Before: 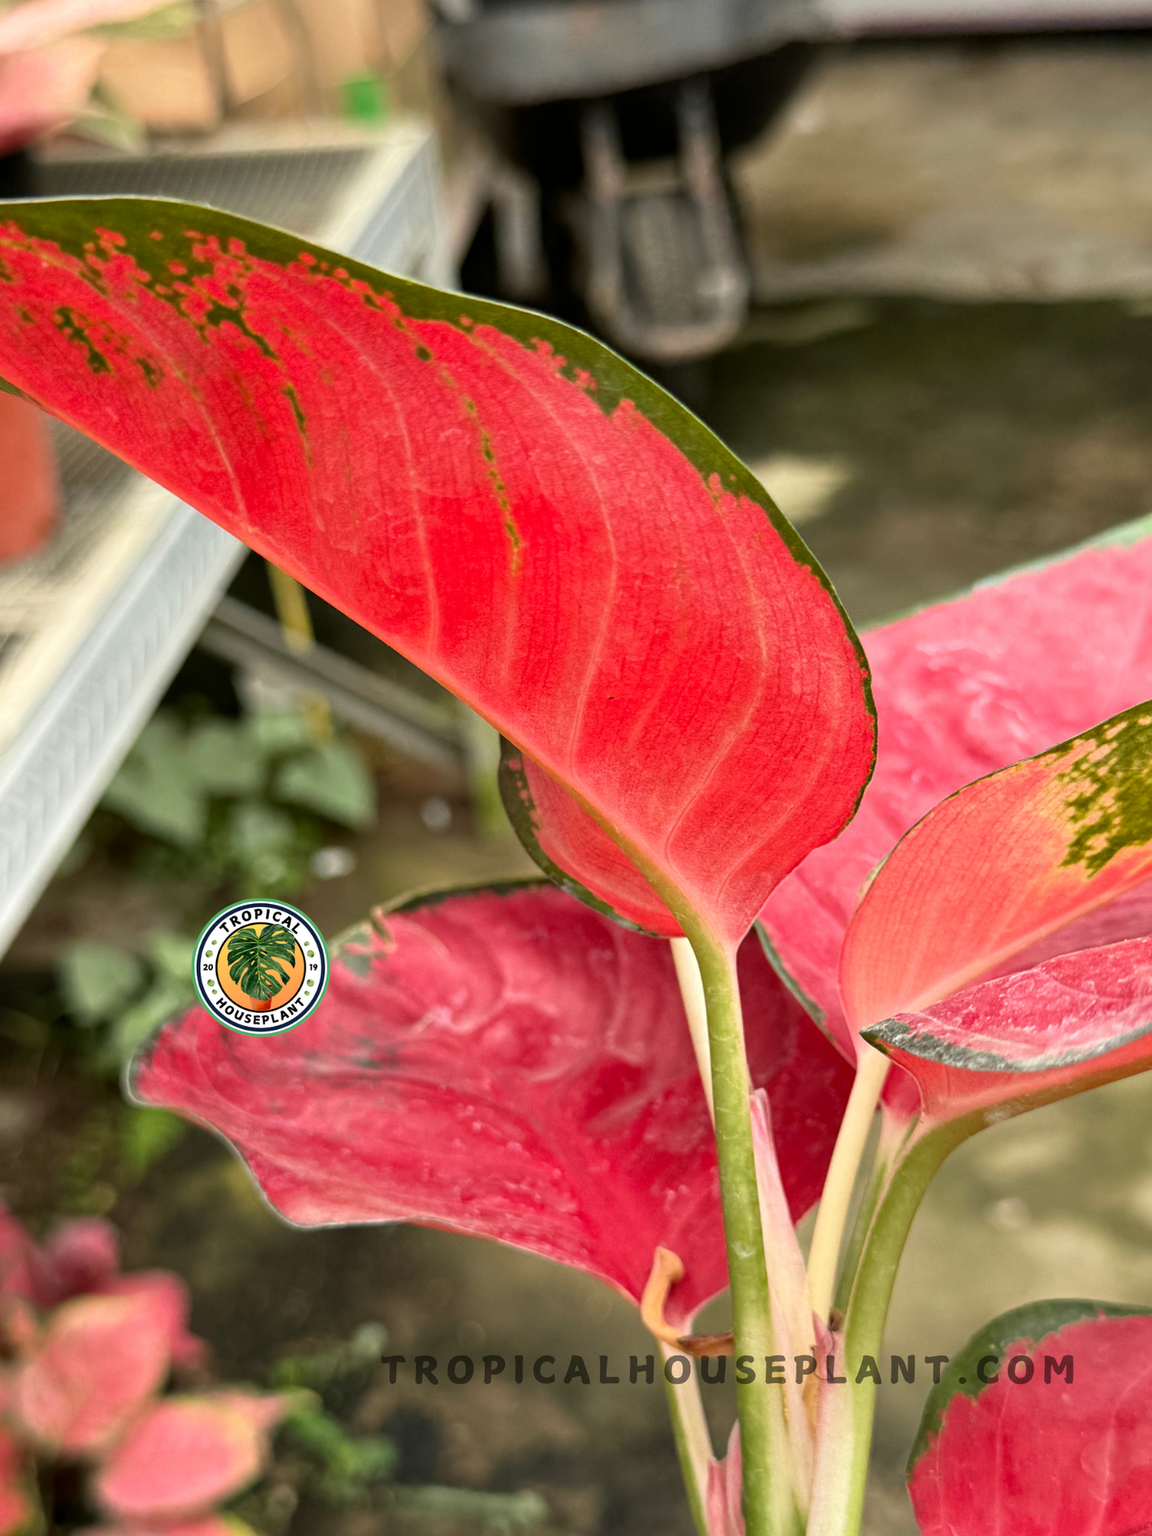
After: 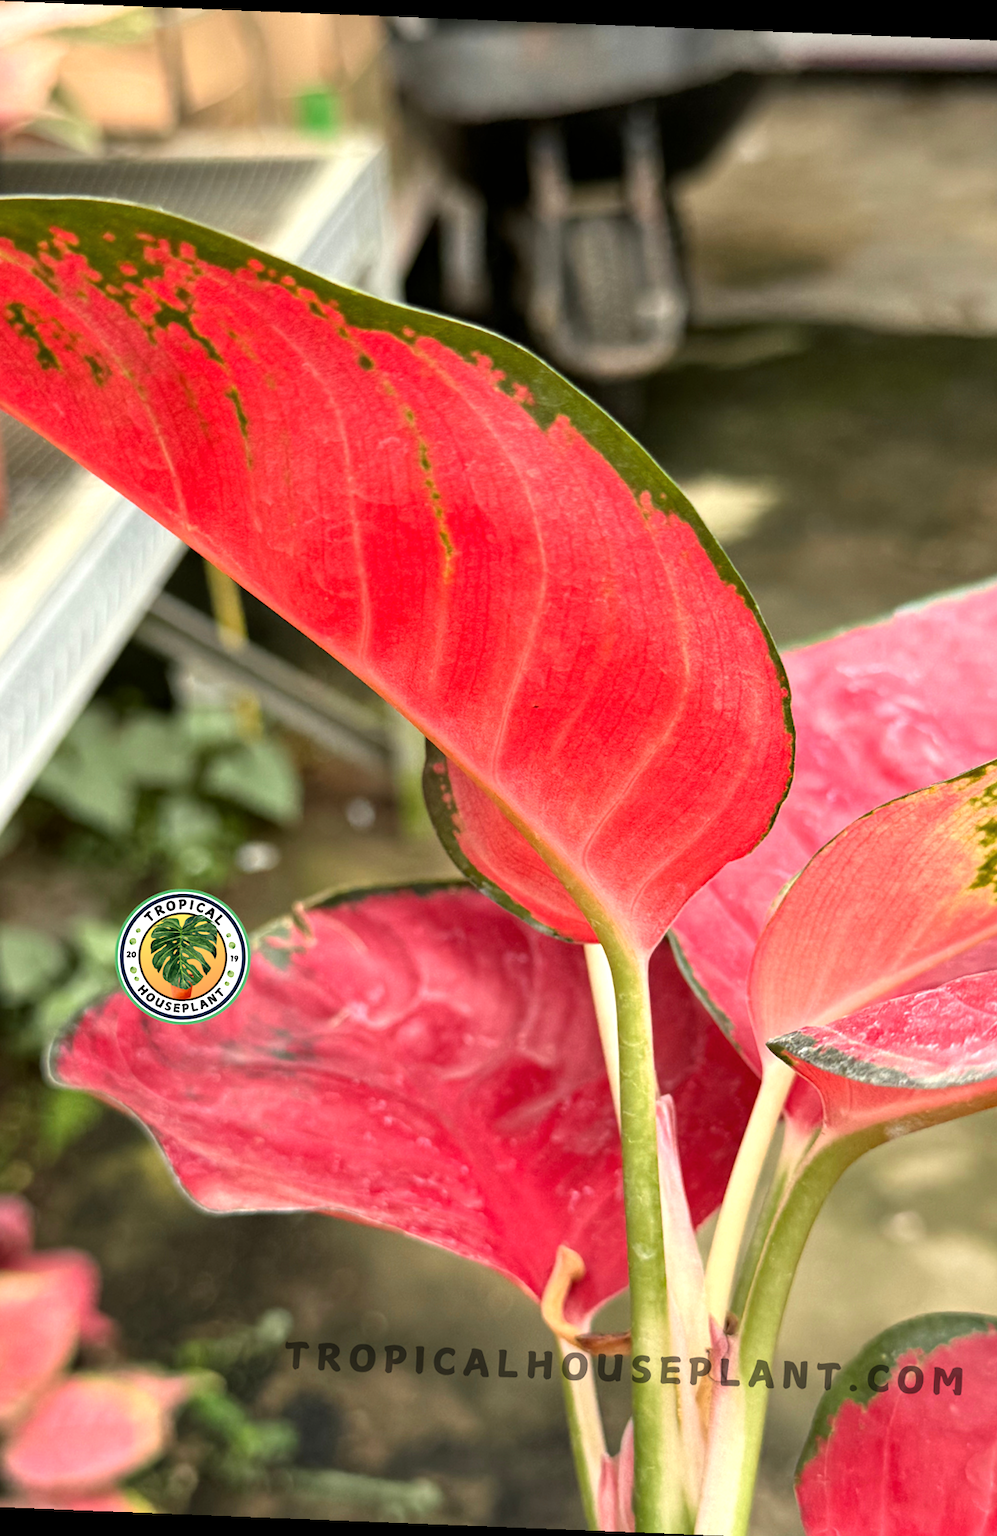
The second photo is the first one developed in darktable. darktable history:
exposure: exposure 0.375 EV, compensate highlight preservation false
crop: left 8.026%, right 7.374%
rotate and perspective: rotation 2.27°, automatic cropping off
levels: mode automatic, gray 50.8%
